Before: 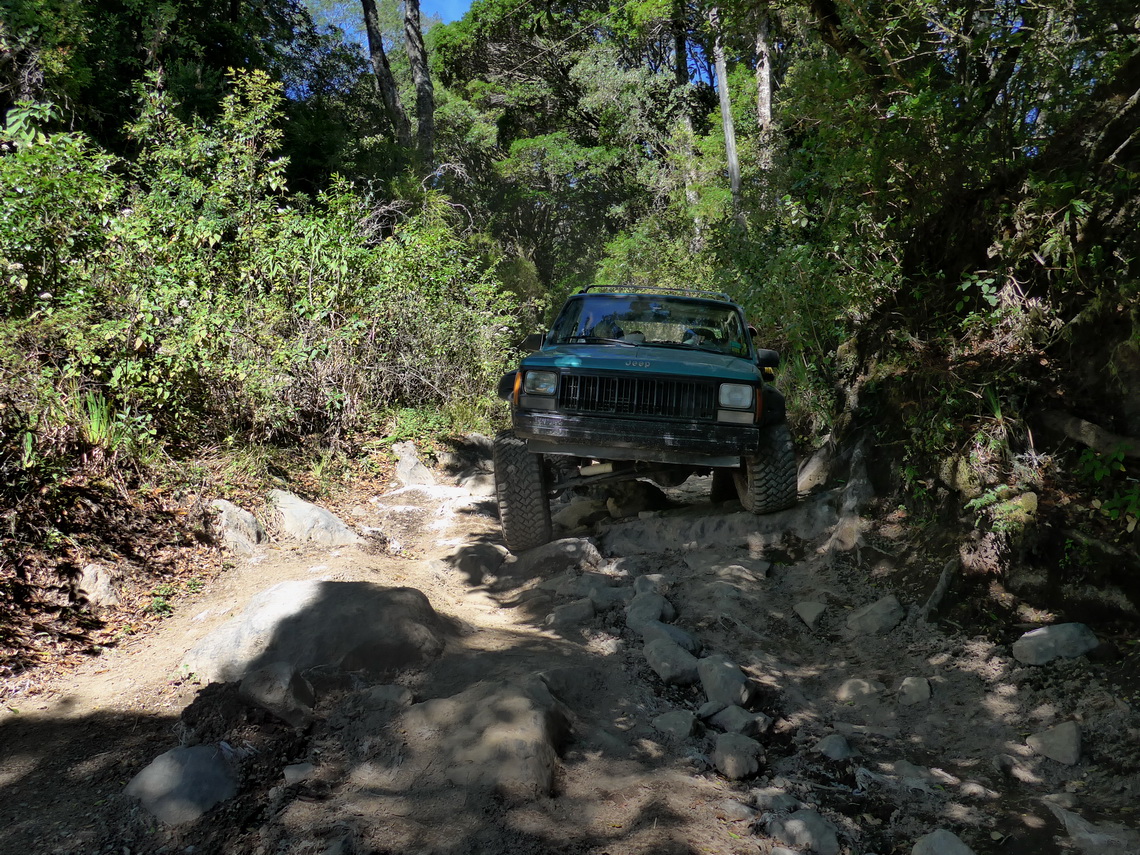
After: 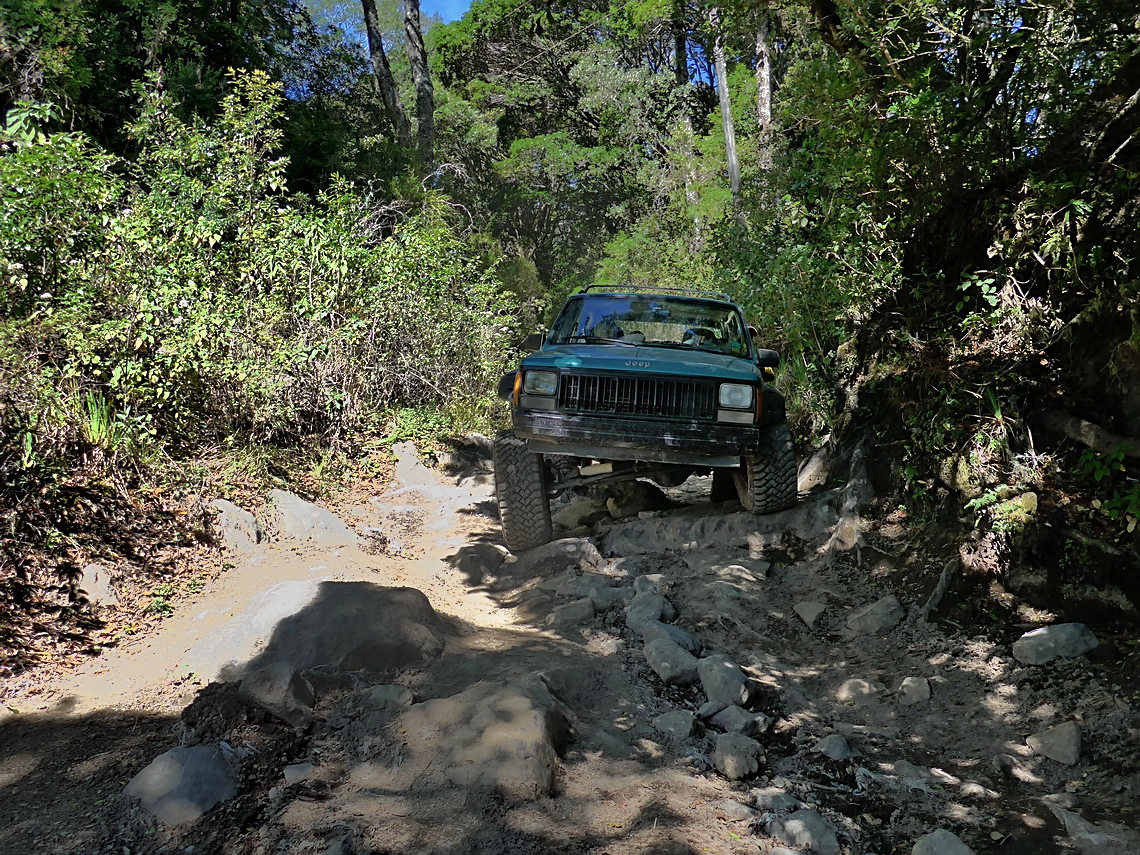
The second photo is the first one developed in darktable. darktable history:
sharpen: on, module defaults
tone equalizer: -7 EV -0.63 EV, -6 EV 1 EV, -5 EV -0.45 EV, -4 EV 0.43 EV, -3 EV 0.41 EV, -2 EV 0.15 EV, -1 EV -0.15 EV, +0 EV -0.39 EV, smoothing diameter 25%, edges refinement/feathering 10, preserve details guided filter
